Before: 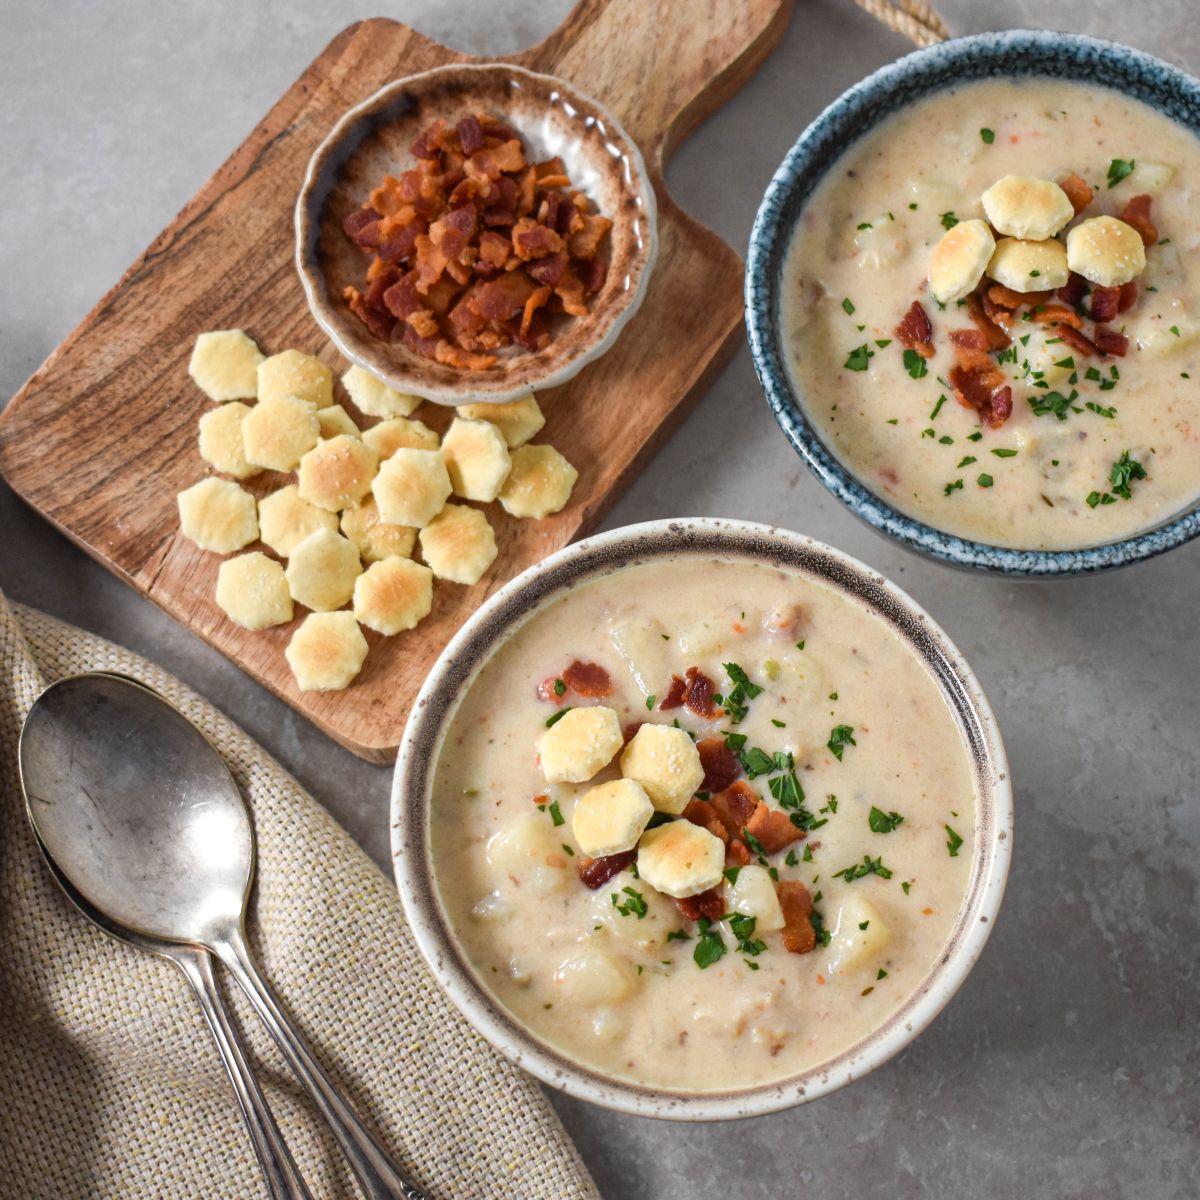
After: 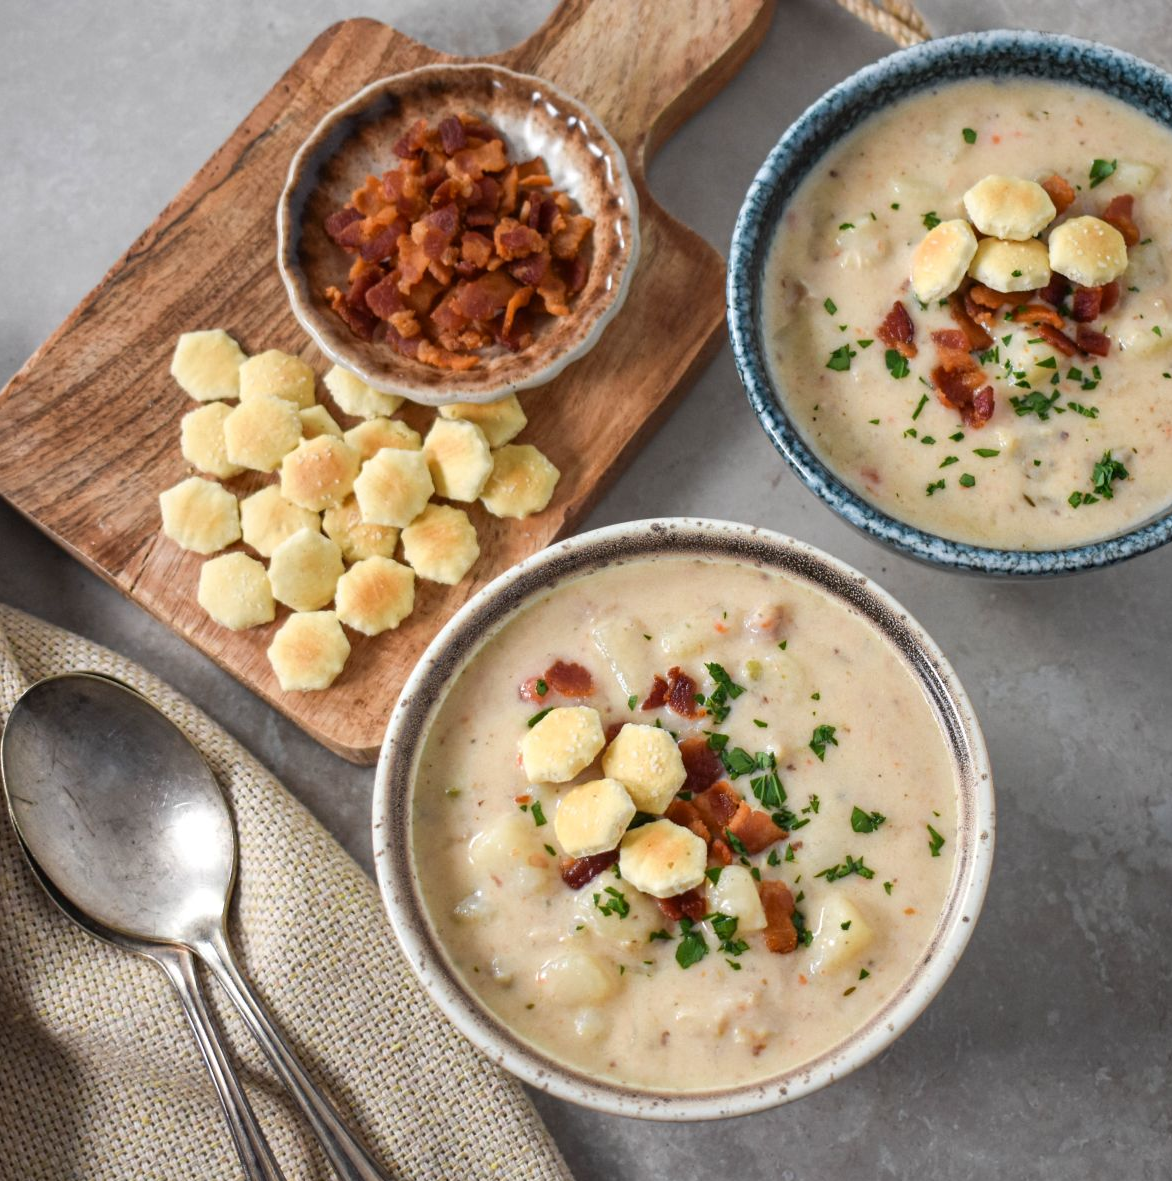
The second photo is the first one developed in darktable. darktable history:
crop and rotate: left 1.577%, right 0.73%, bottom 1.575%
